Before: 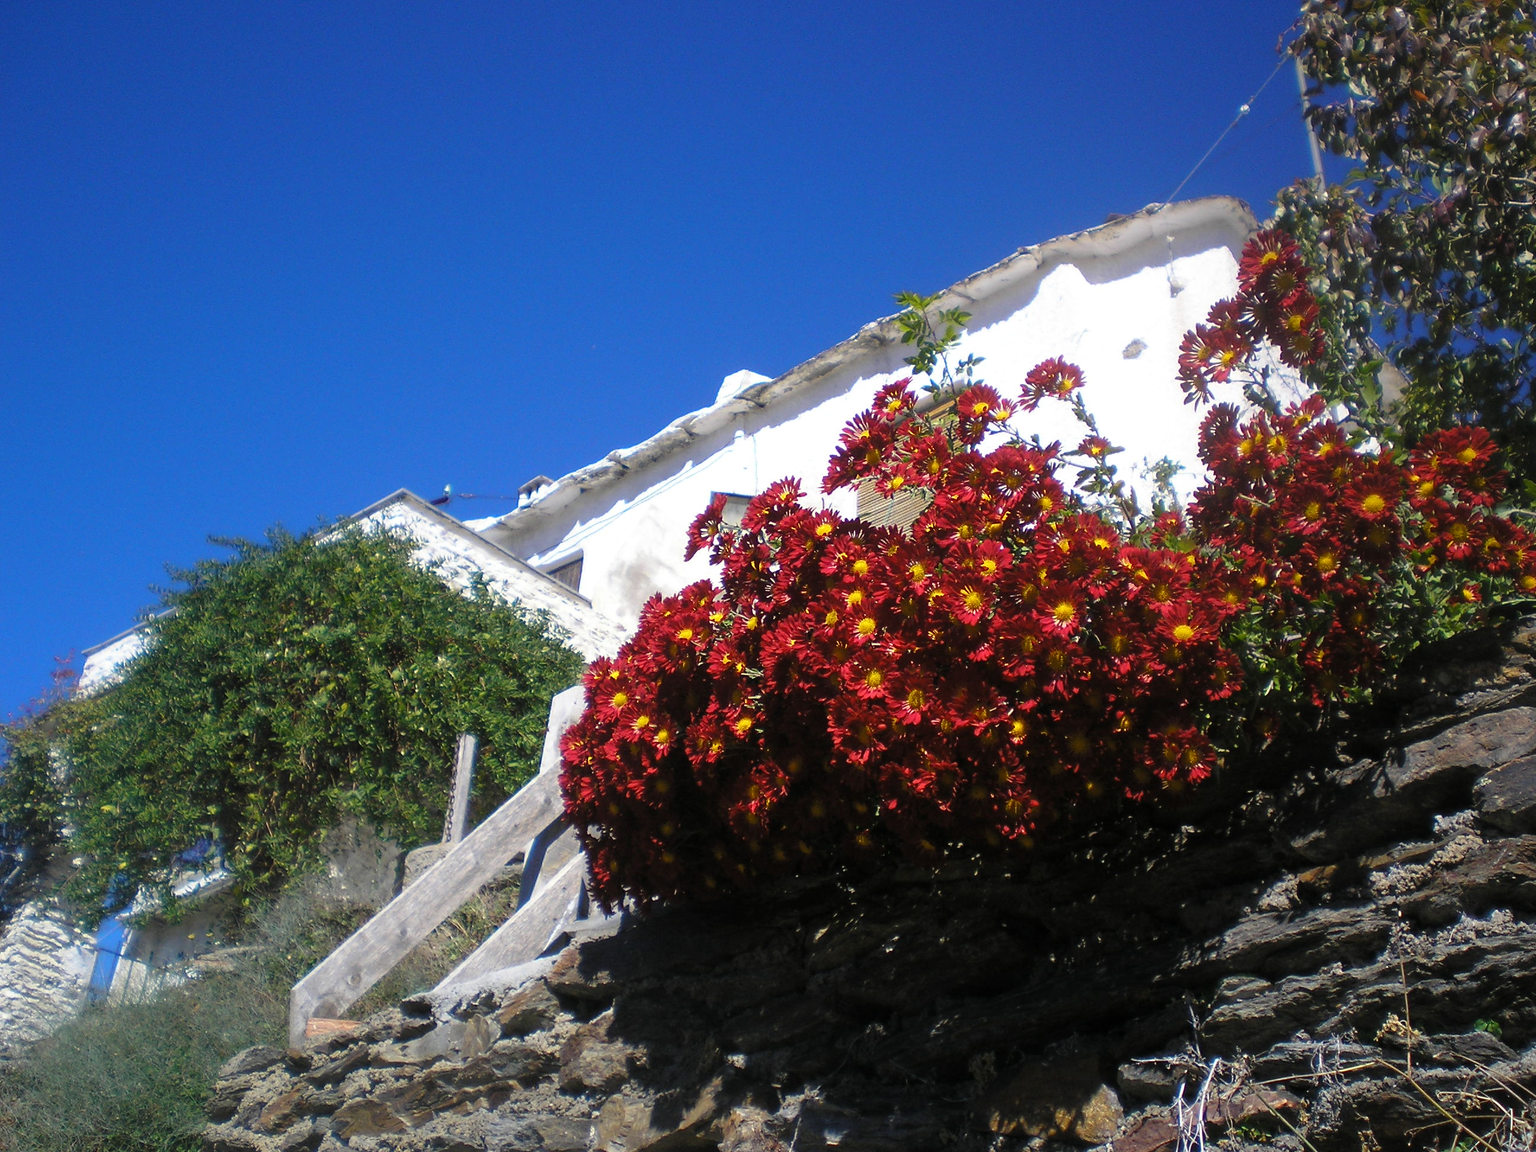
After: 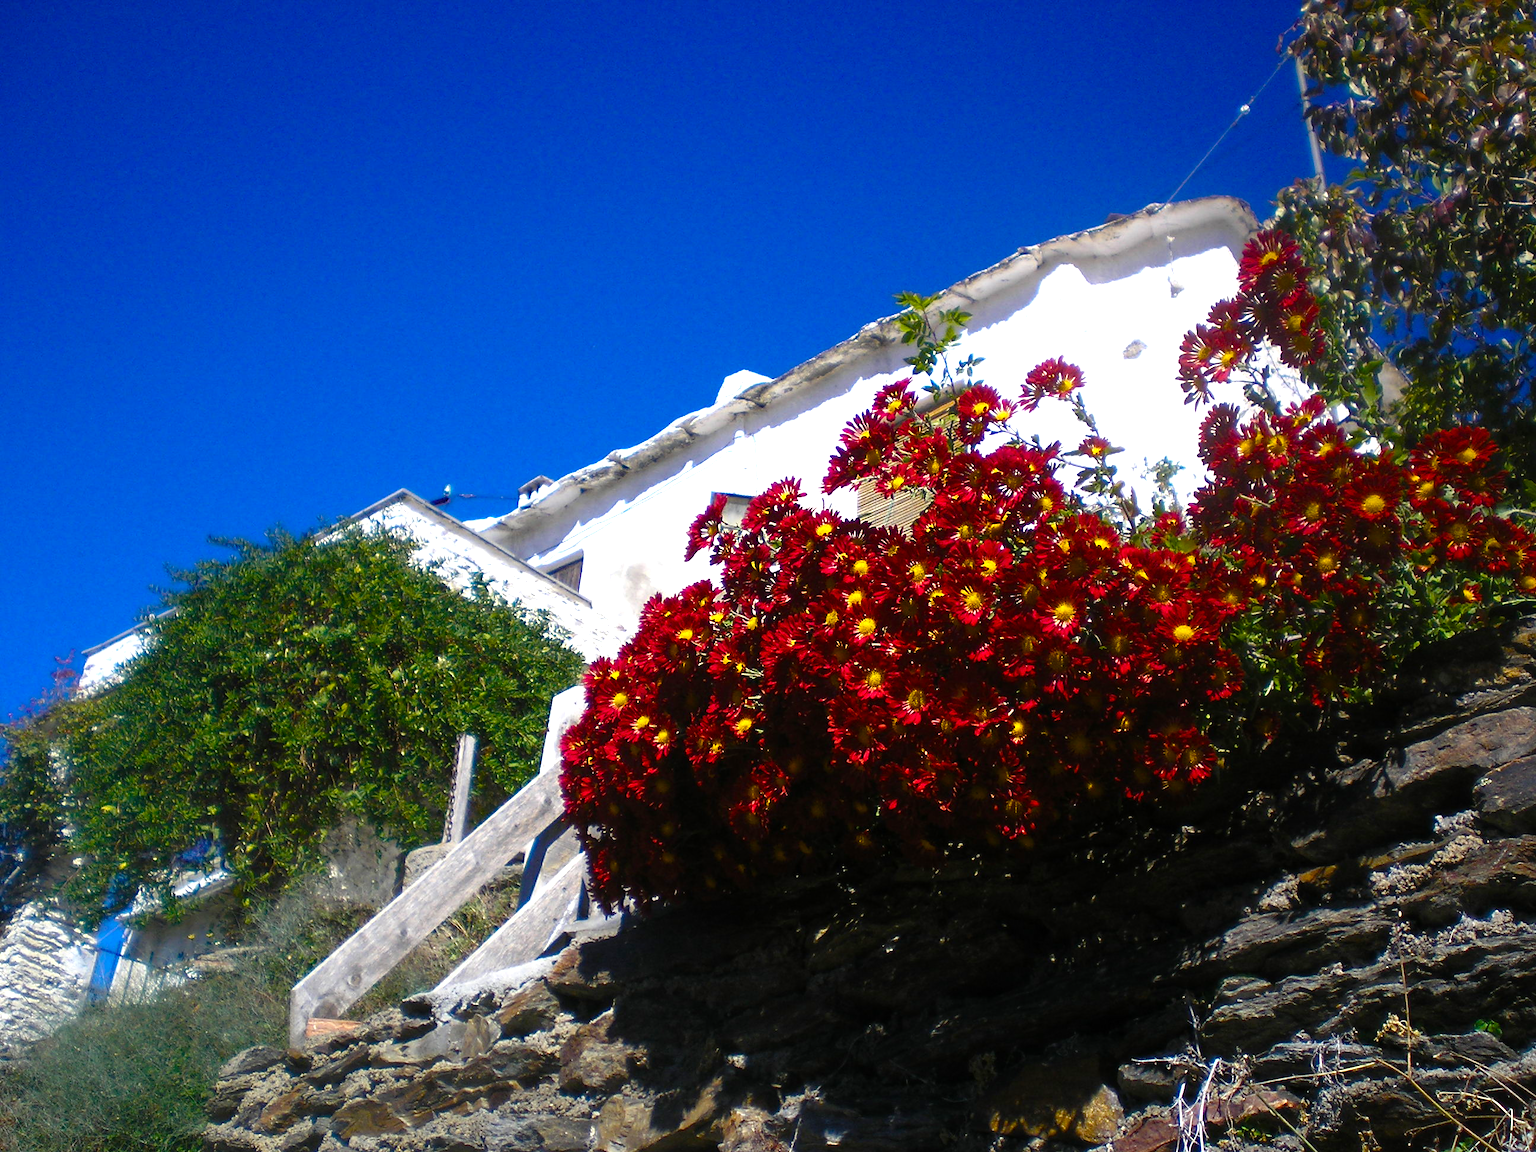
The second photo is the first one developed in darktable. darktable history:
color balance rgb: perceptual saturation grading › global saturation 34.856%, perceptual saturation grading › highlights -25.73%, perceptual saturation grading › shadows 49.395%, perceptual brilliance grading › global brilliance -17.731%, perceptual brilliance grading › highlights 28.93%
